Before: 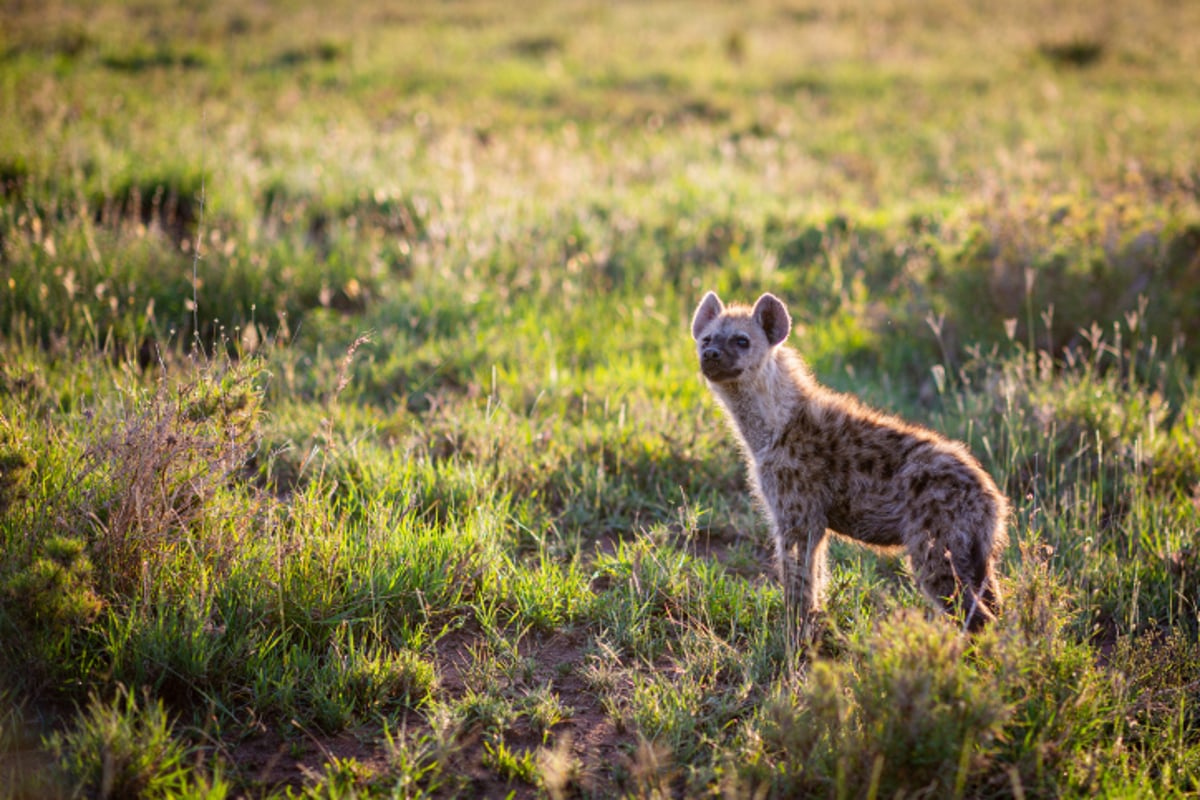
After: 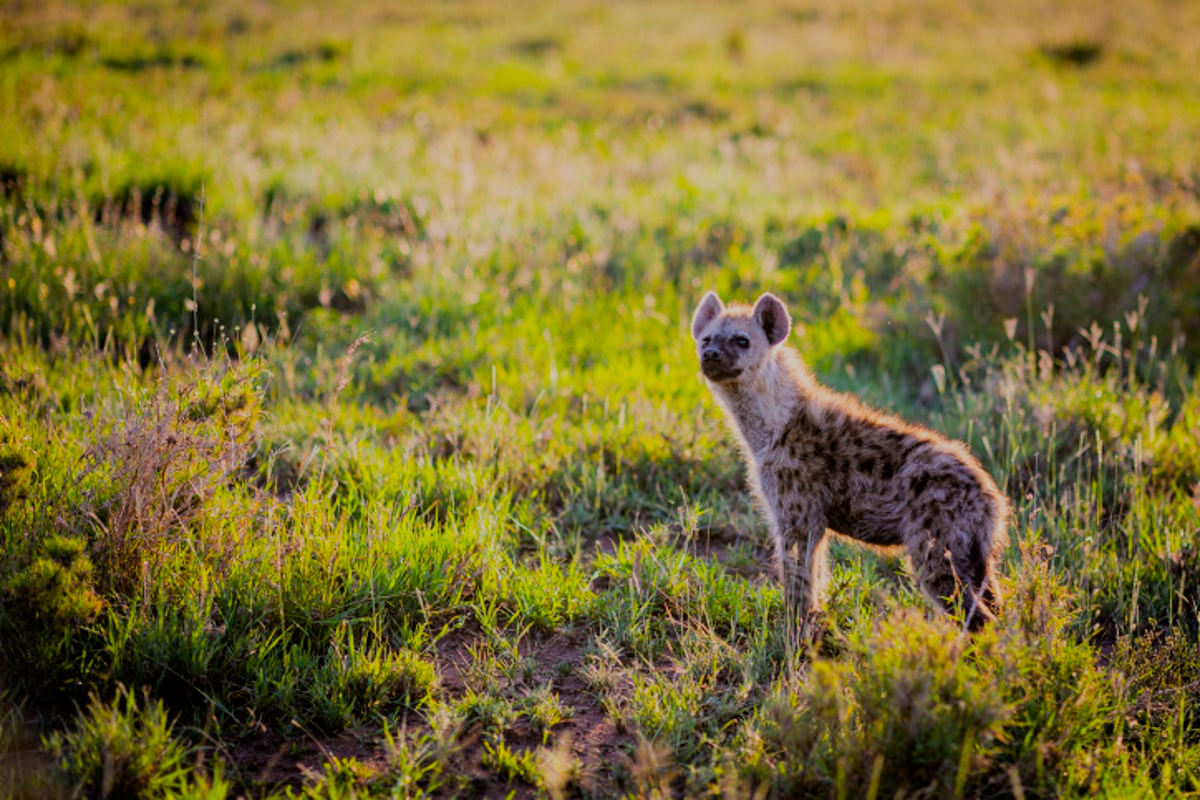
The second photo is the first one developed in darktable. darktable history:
color balance rgb: perceptual saturation grading › global saturation 29.787%, global vibrance 9.748%
filmic rgb: black relative exposure -6.82 EV, white relative exposure 5.93 EV, hardness 2.68
